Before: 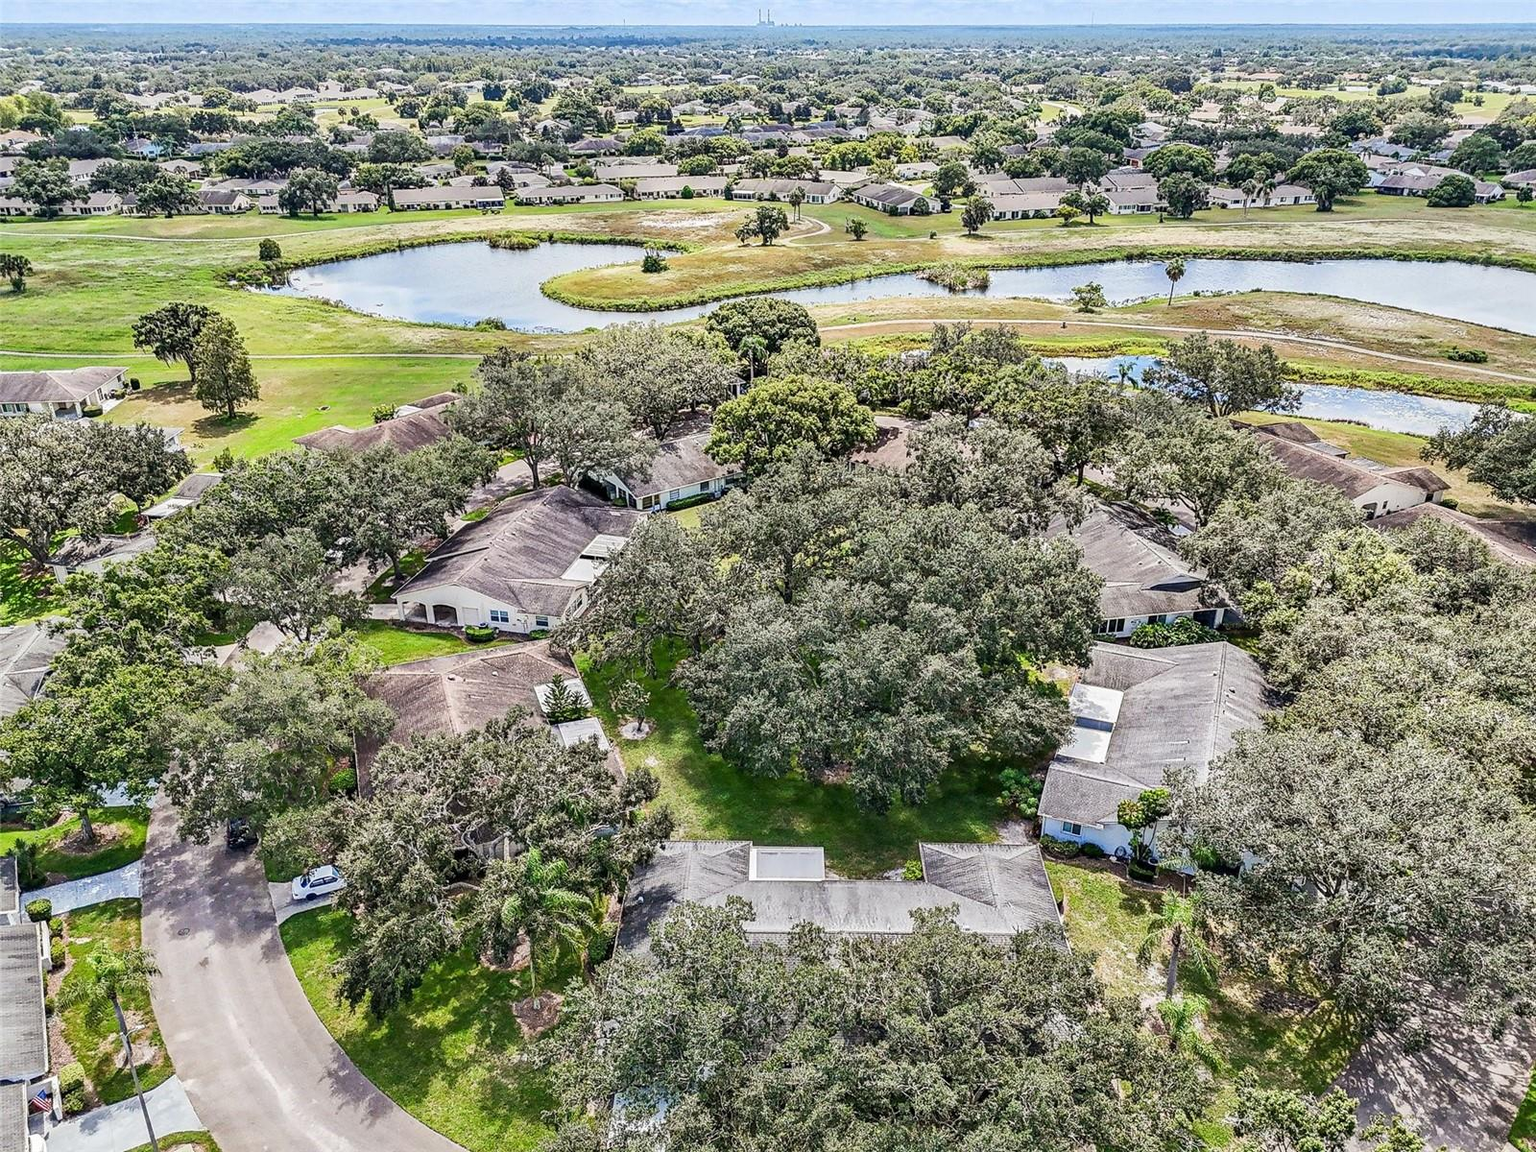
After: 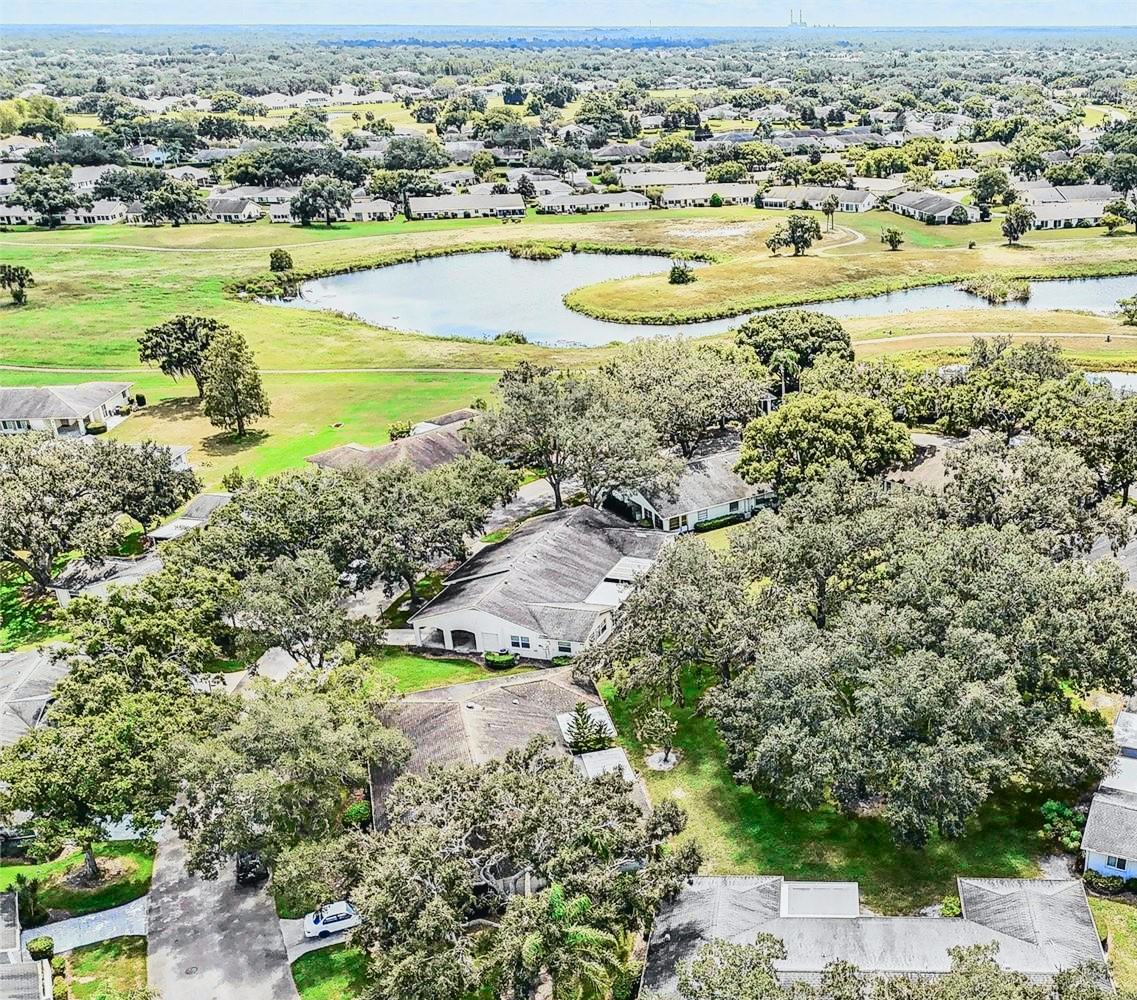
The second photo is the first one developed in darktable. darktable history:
tone curve: curves: ch0 [(0, 0.026) (0.104, 0.1) (0.233, 0.262) (0.398, 0.507) (0.498, 0.621) (0.65, 0.757) (0.835, 0.883) (1, 0.961)]; ch1 [(0, 0) (0.346, 0.307) (0.408, 0.369) (0.453, 0.457) (0.482, 0.476) (0.502, 0.498) (0.521, 0.503) (0.553, 0.554) (0.638, 0.646) (0.693, 0.727) (1, 1)]; ch2 [(0, 0) (0.366, 0.337) (0.434, 0.46) (0.485, 0.494) (0.5, 0.494) (0.511, 0.508) (0.537, 0.55) (0.579, 0.599) (0.663, 0.67) (1, 1)], color space Lab, independent channels, preserve colors none
crop: right 28.885%, bottom 16.626%
